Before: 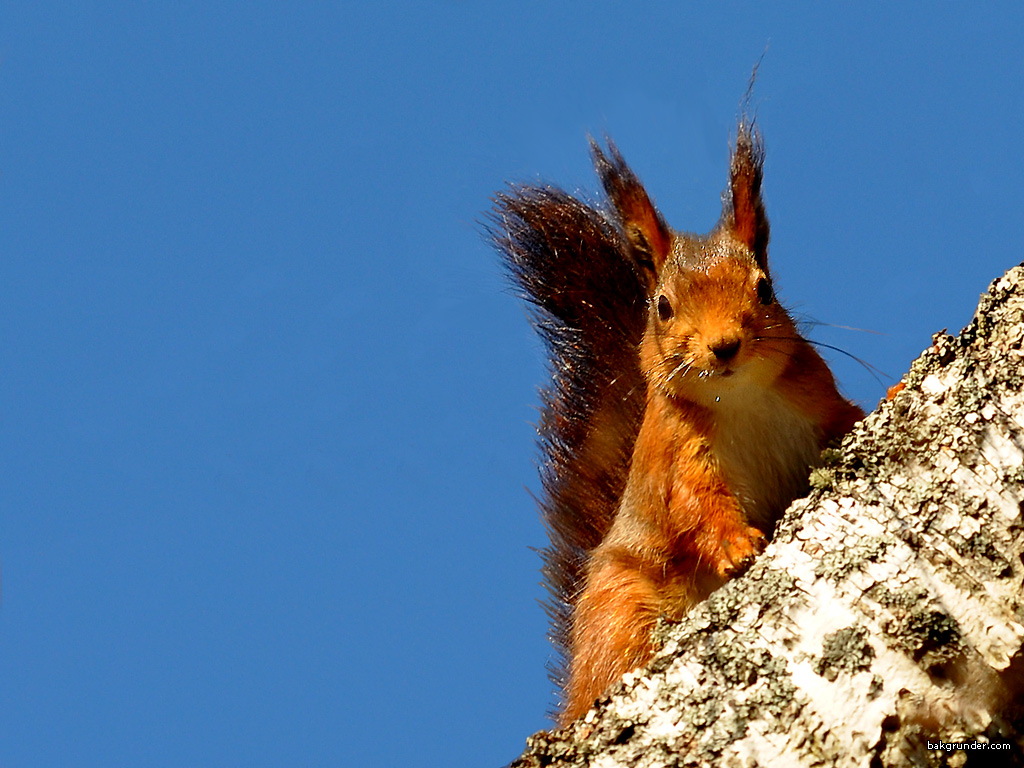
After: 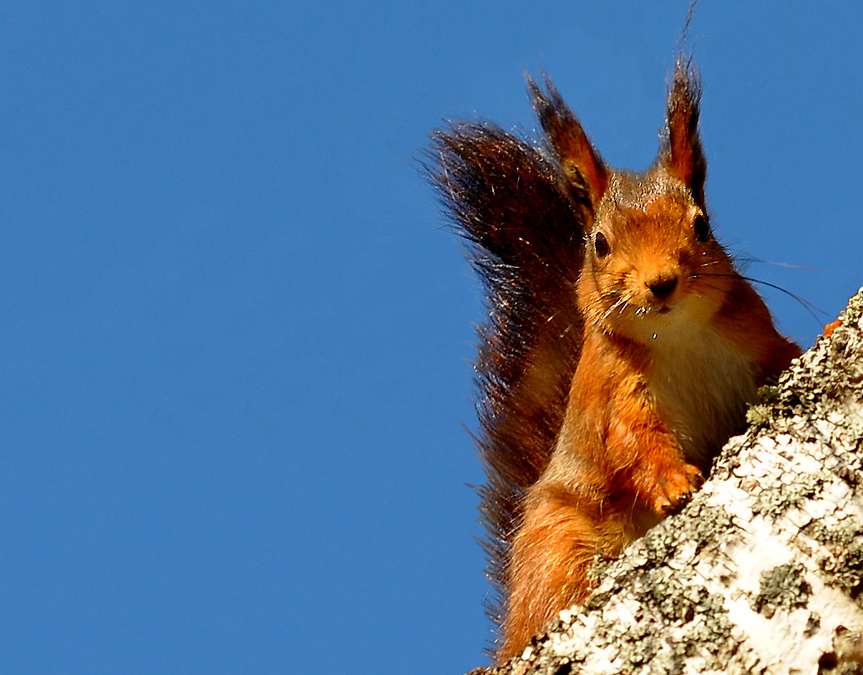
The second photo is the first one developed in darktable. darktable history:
crop: left 6.185%, top 8.22%, right 9.531%, bottom 3.886%
